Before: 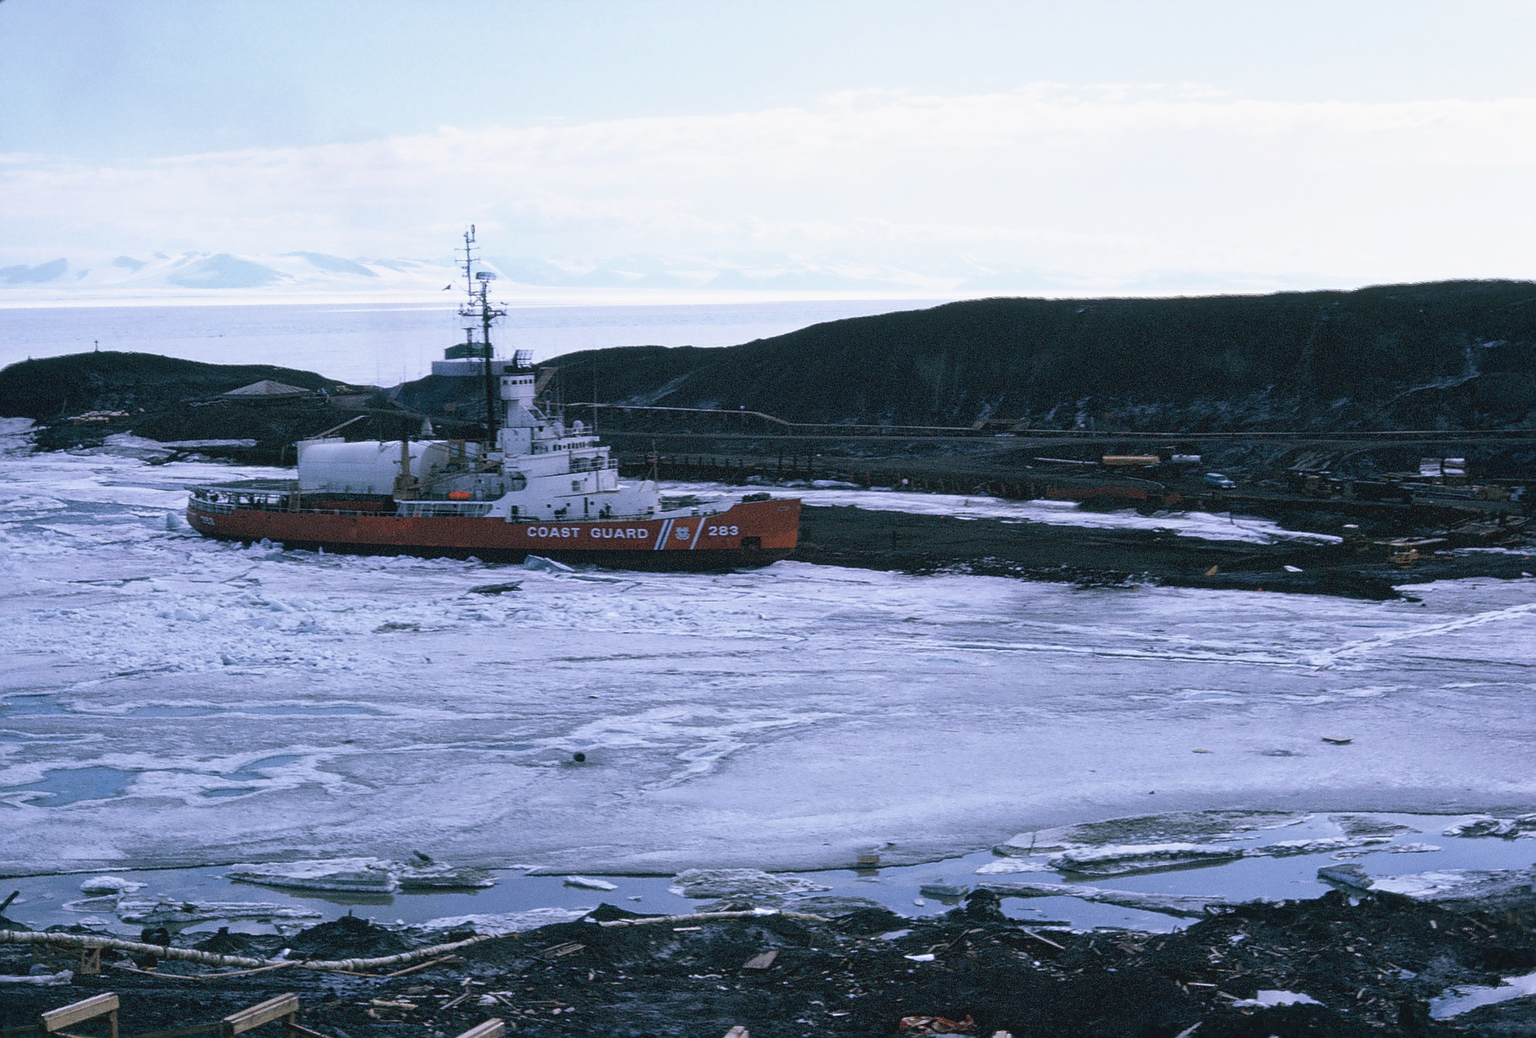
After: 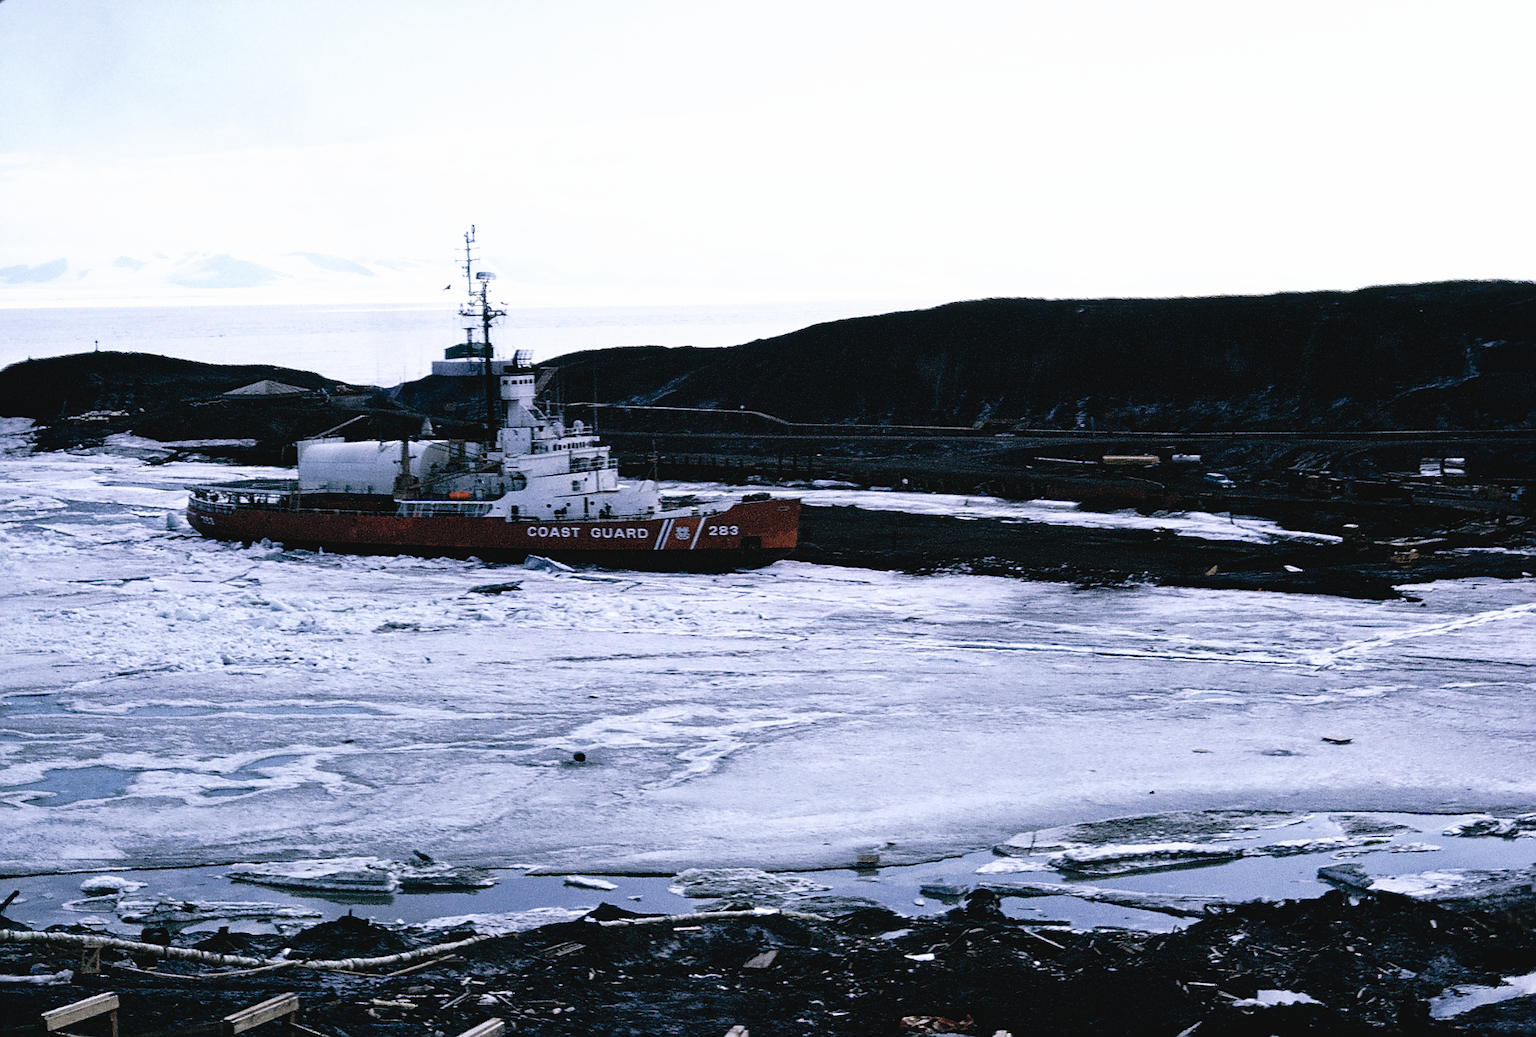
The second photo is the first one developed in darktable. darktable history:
haze removal: compatibility mode true, adaptive false
tone curve: curves: ch0 [(0, 0) (0.003, 0.033) (0.011, 0.033) (0.025, 0.036) (0.044, 0.039) (0.069, 0.04) (0.1, 0.043) (0.136, 0.052) (0.177, 0.085) (0.224, 0.14) (0.277, 0.225) (0.335, 0.333) (0.399, 0.419) (0.468, 0.51) (0.543, 0.603) (0.623, 0.713) (0.709, 0.808) (0.801, 0.901) (0.898, 0.98) (1, 1)], preserve colors none
contrast brightness saturation: contrast 0.1, saturation -0.36
